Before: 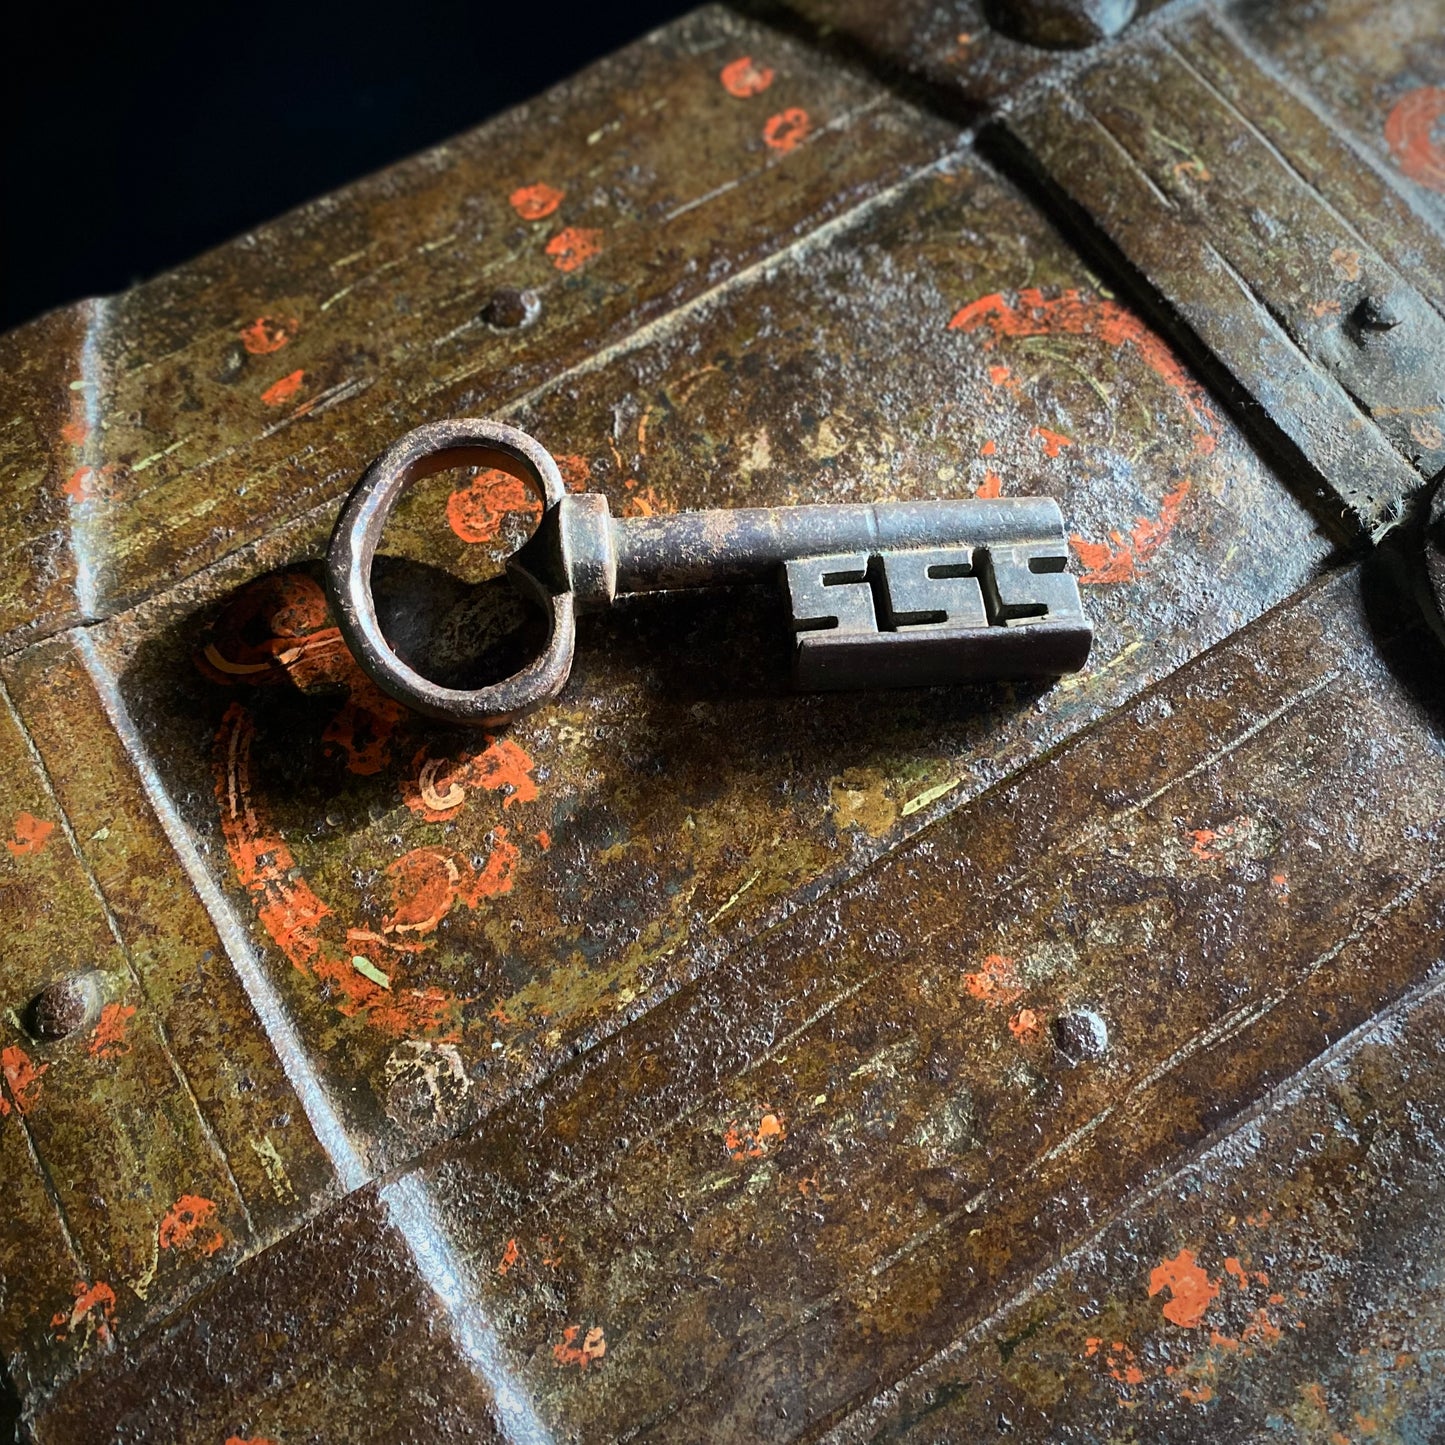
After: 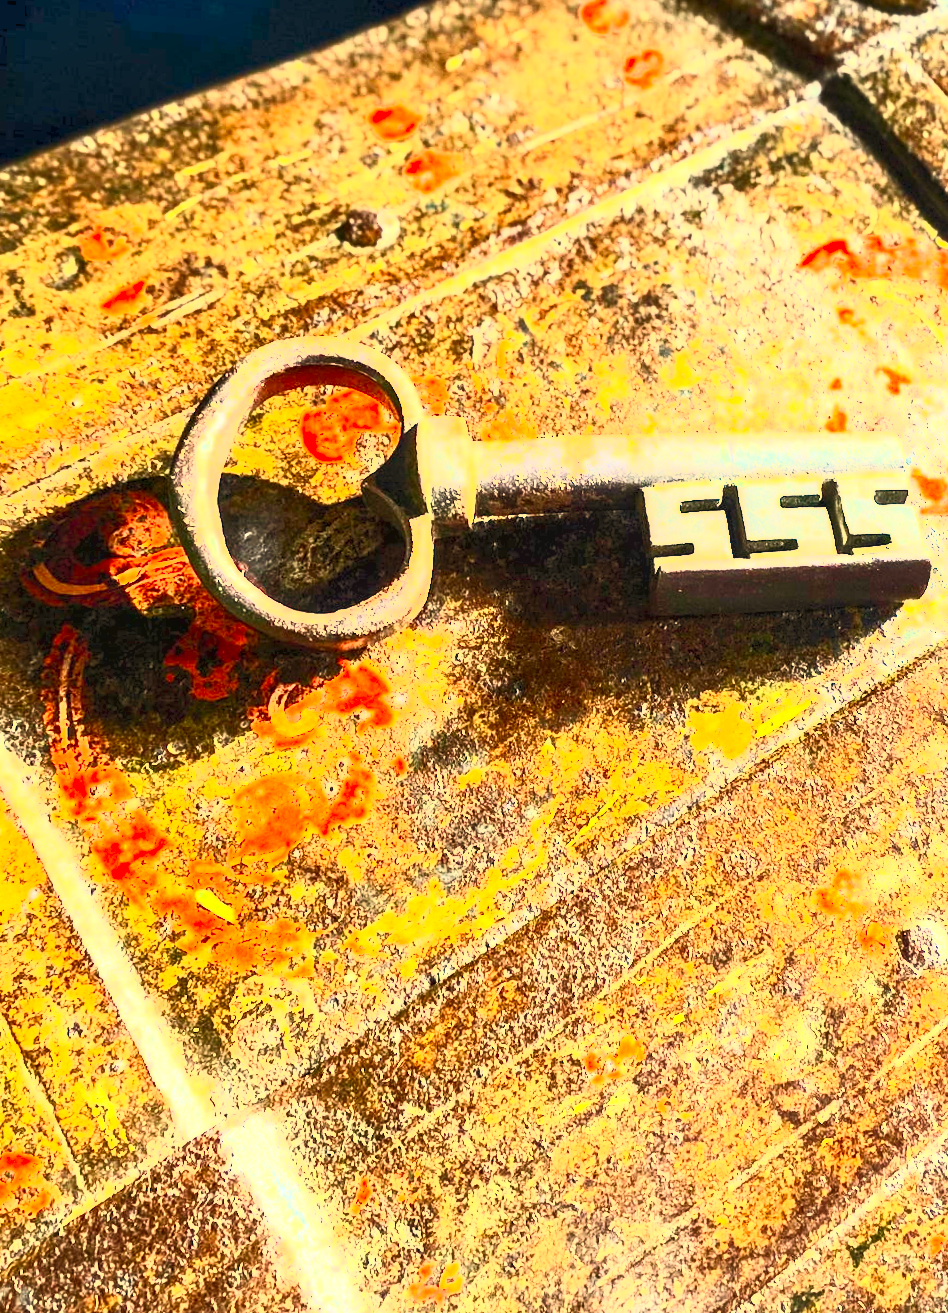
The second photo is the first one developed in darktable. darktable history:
contrast brightness saturation: contrast 0.83, brightness 0.59, saturation 0.59
exposure: black level correction 0.001, exposure 1.735 EV, compensate highlight preservation false
rotate and perspective: rotation -0.013°, lens shift (vertical) -0.027, lens shift (horizontal) 0.178, crop left 0.016, crop right 0.989, crop top 0.082, crop bottom 0.918
shadows and highlights: shadows 52.34, highlights -28.23, soften with gaussian
white balance: red 1.123, blue 0.83
crop and rotate: left 13.537%, right 19.796%
local contrast: on, module defaults
